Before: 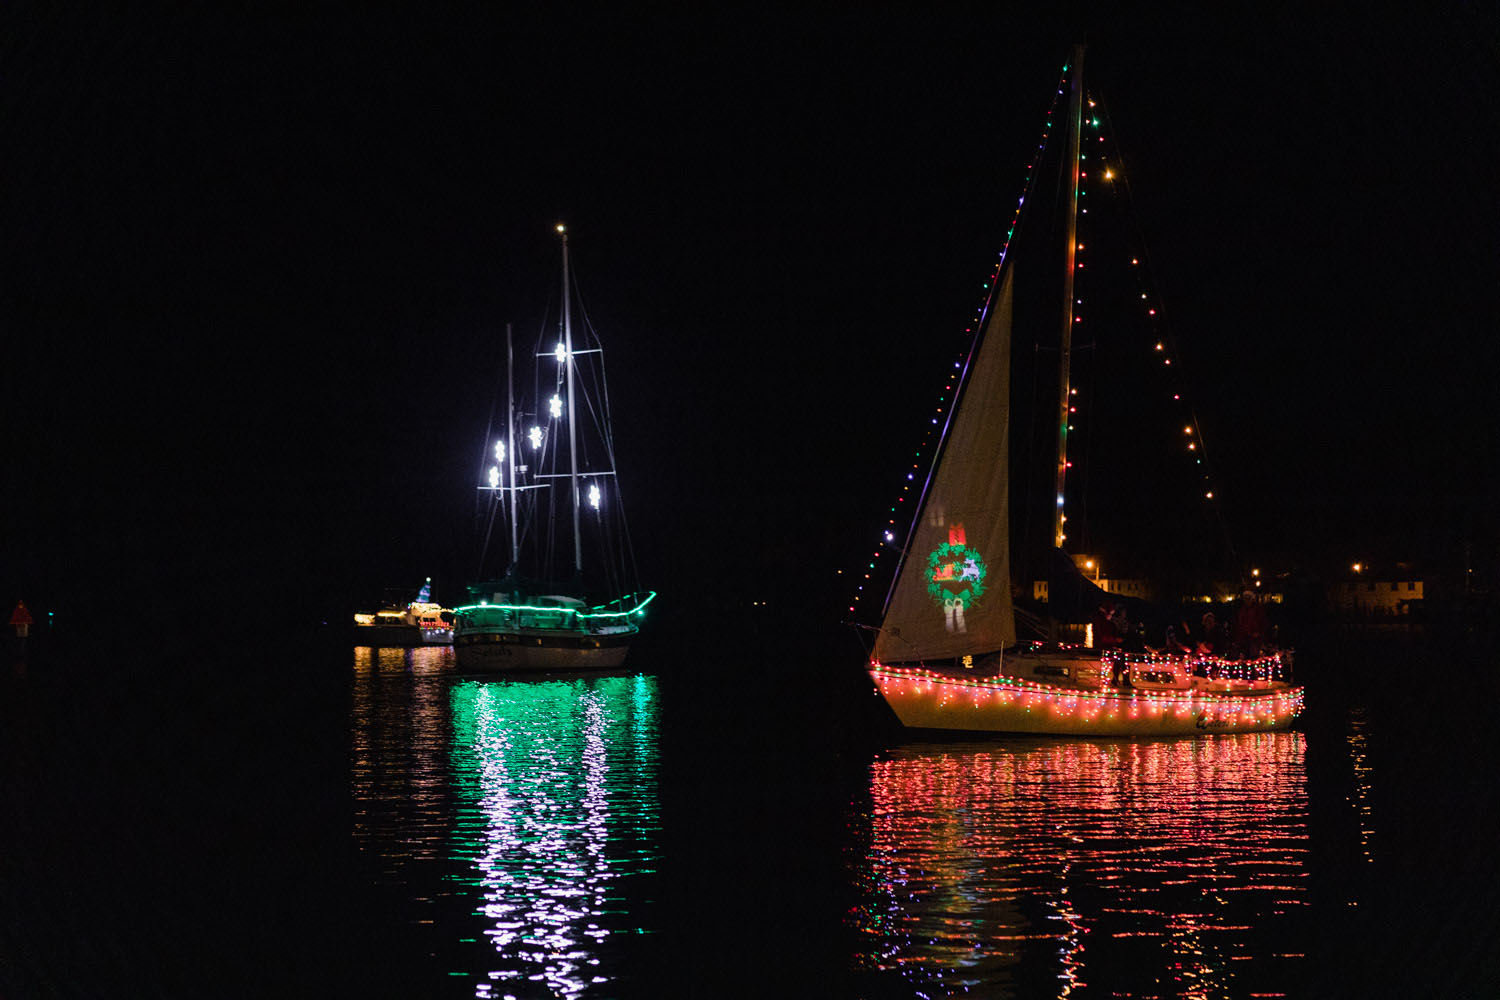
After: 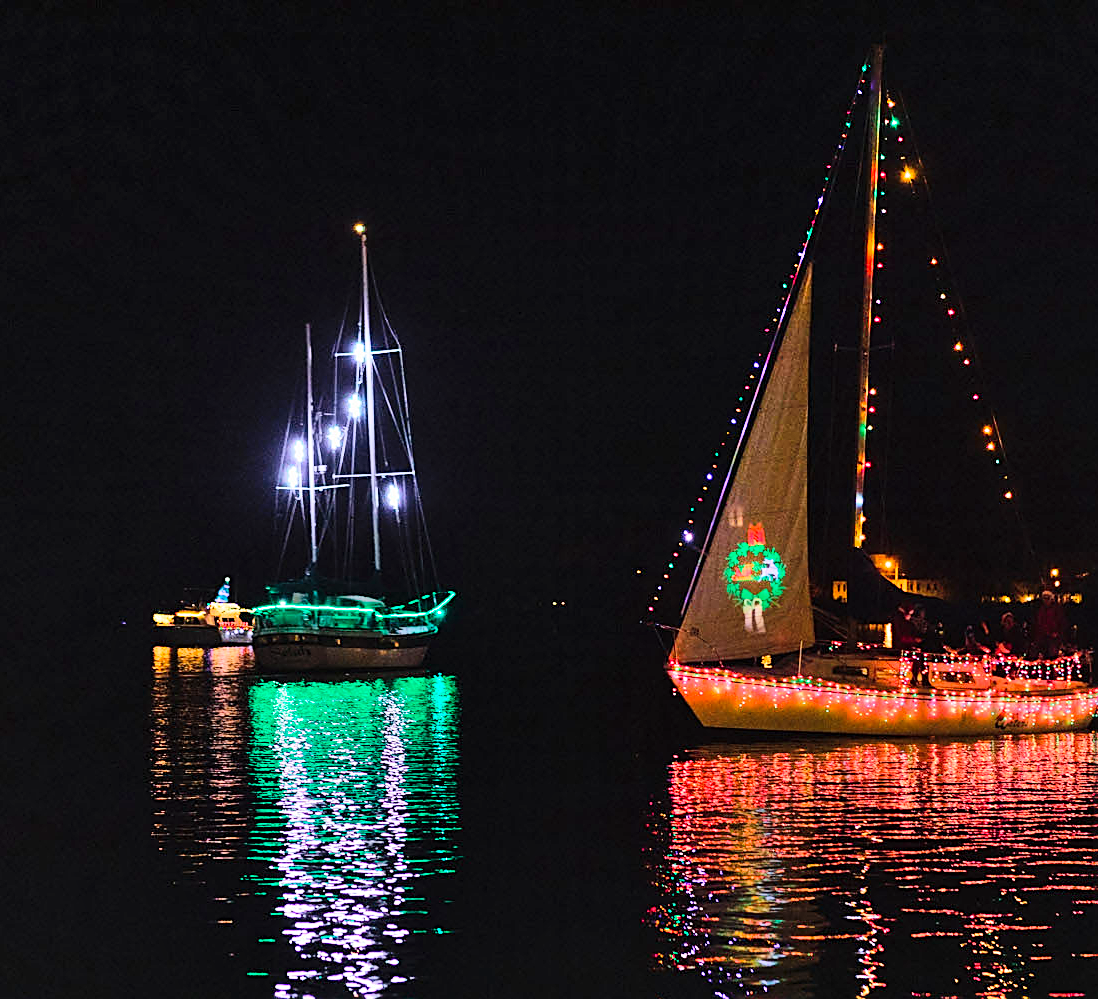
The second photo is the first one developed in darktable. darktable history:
crop: left 13.443%, right 13.31%
sharpen: on, module defaults
shadows and highlights: shadows 60, soften with gaussian
